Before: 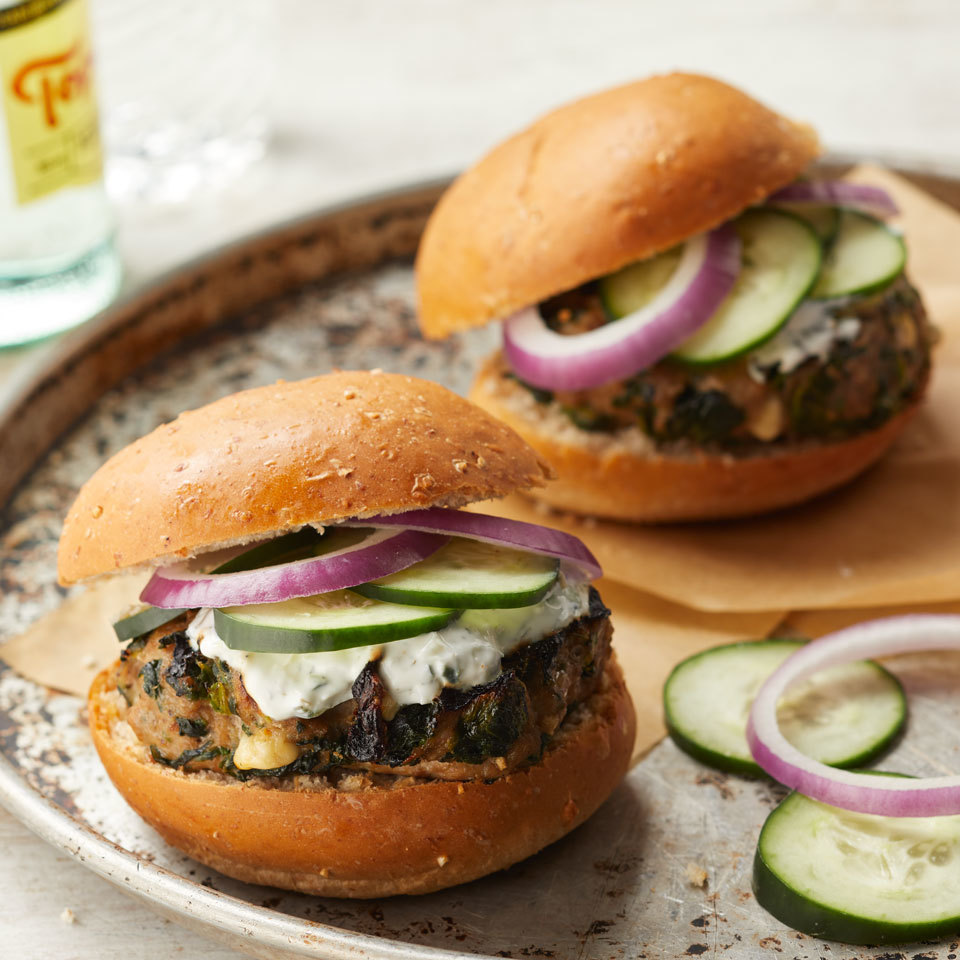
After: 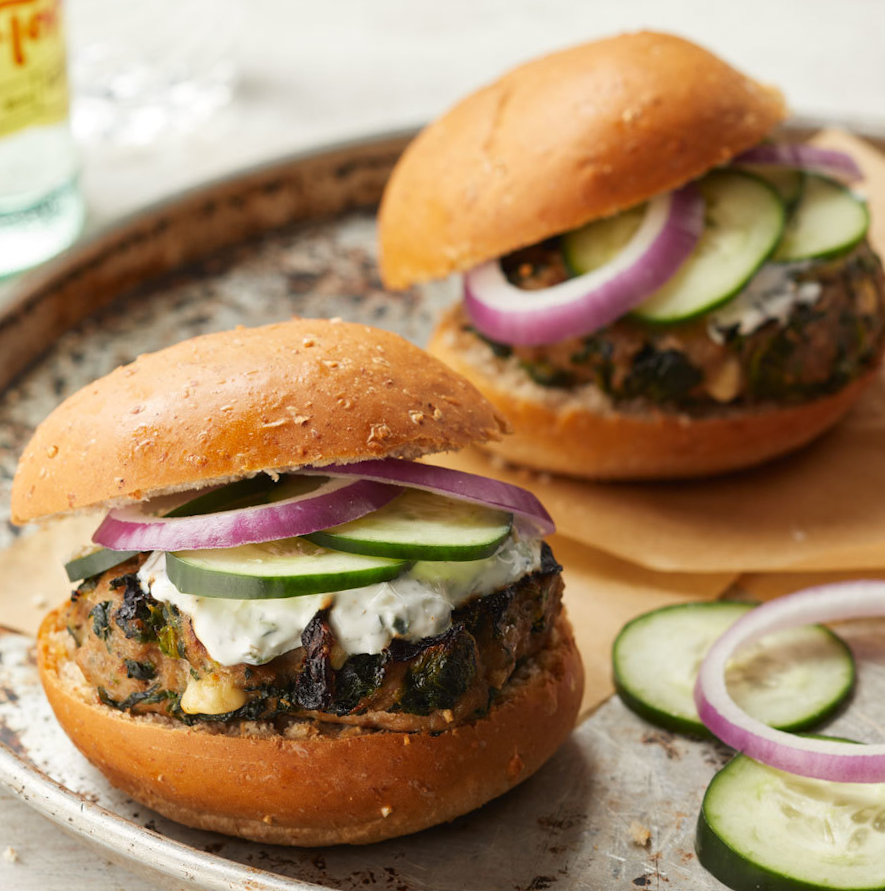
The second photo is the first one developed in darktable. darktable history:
crop and rotate: angle -1.84°, left 3.164%, top 3.588%, right 1.652%, bottom 0.621%
